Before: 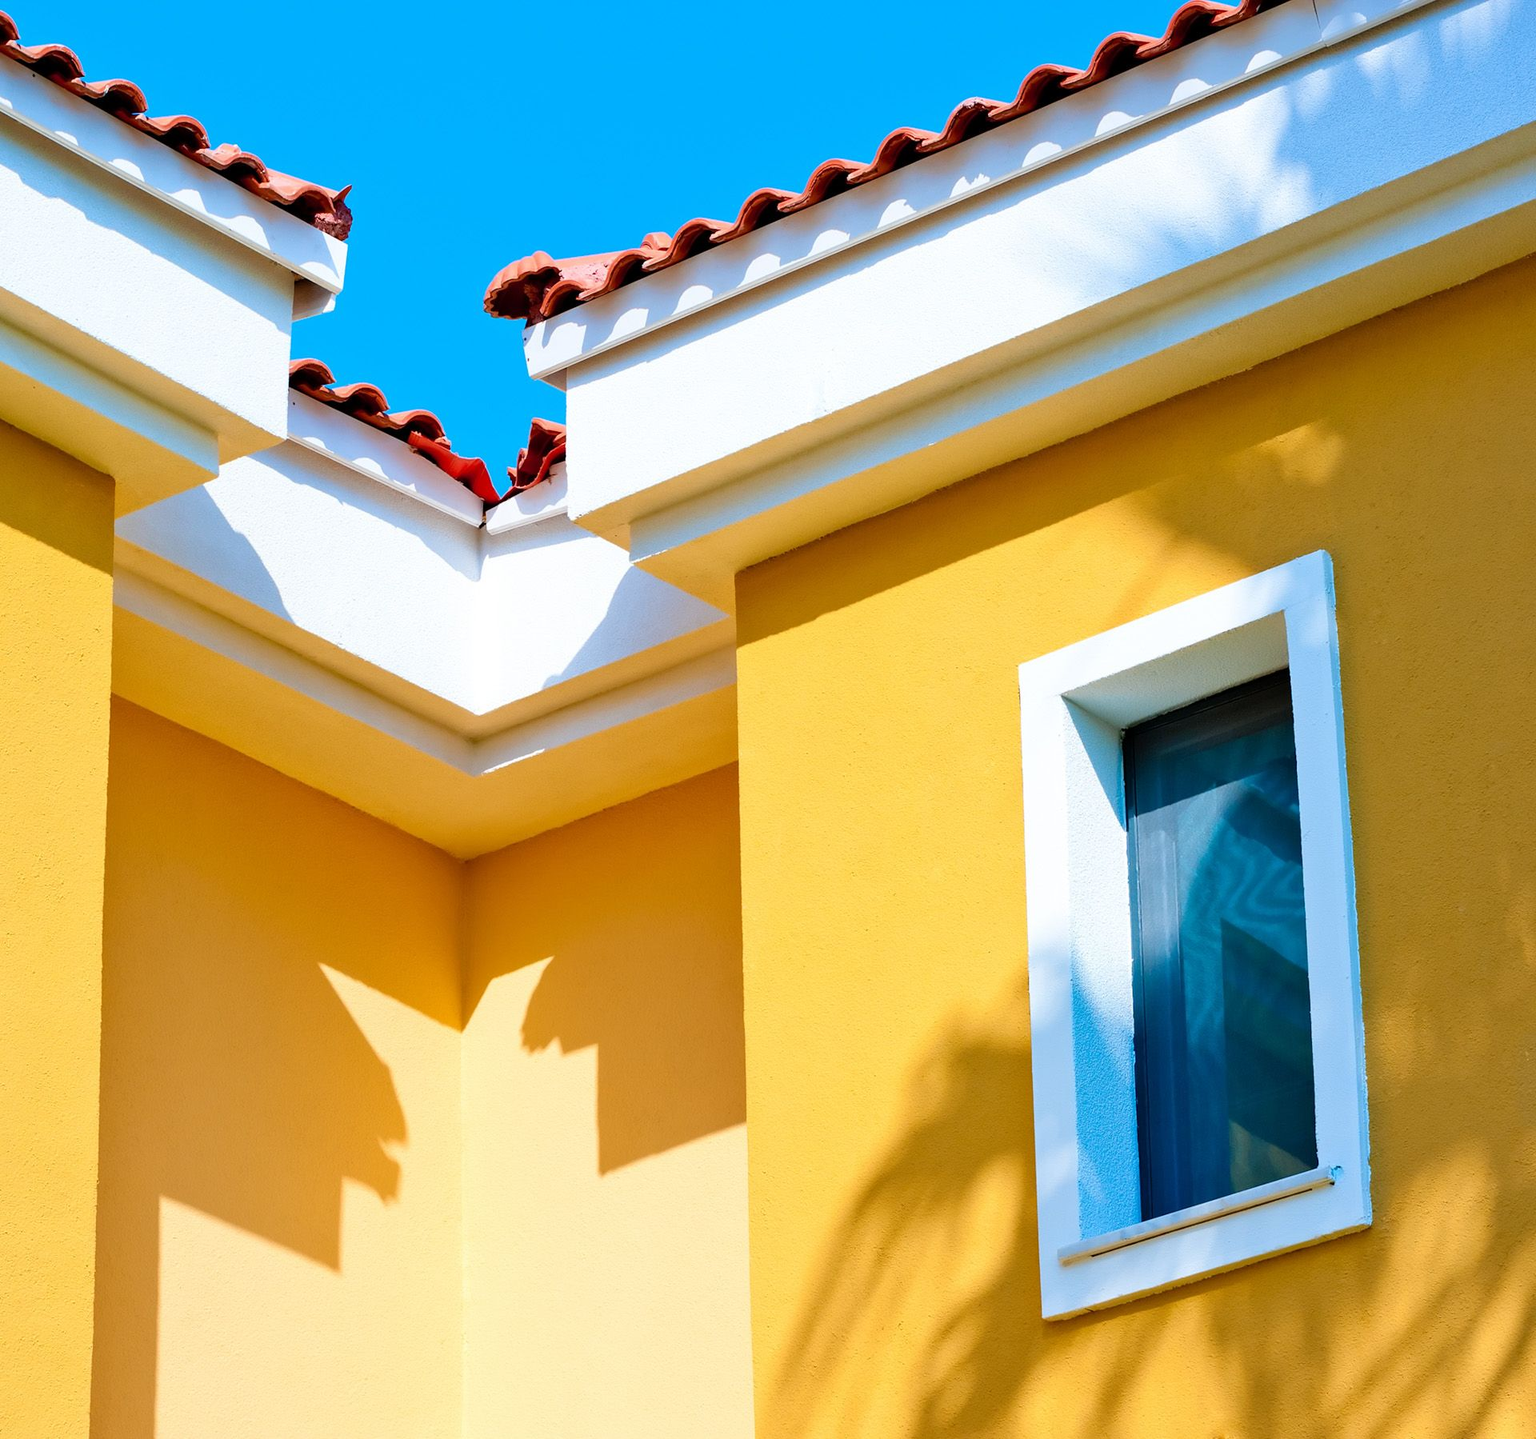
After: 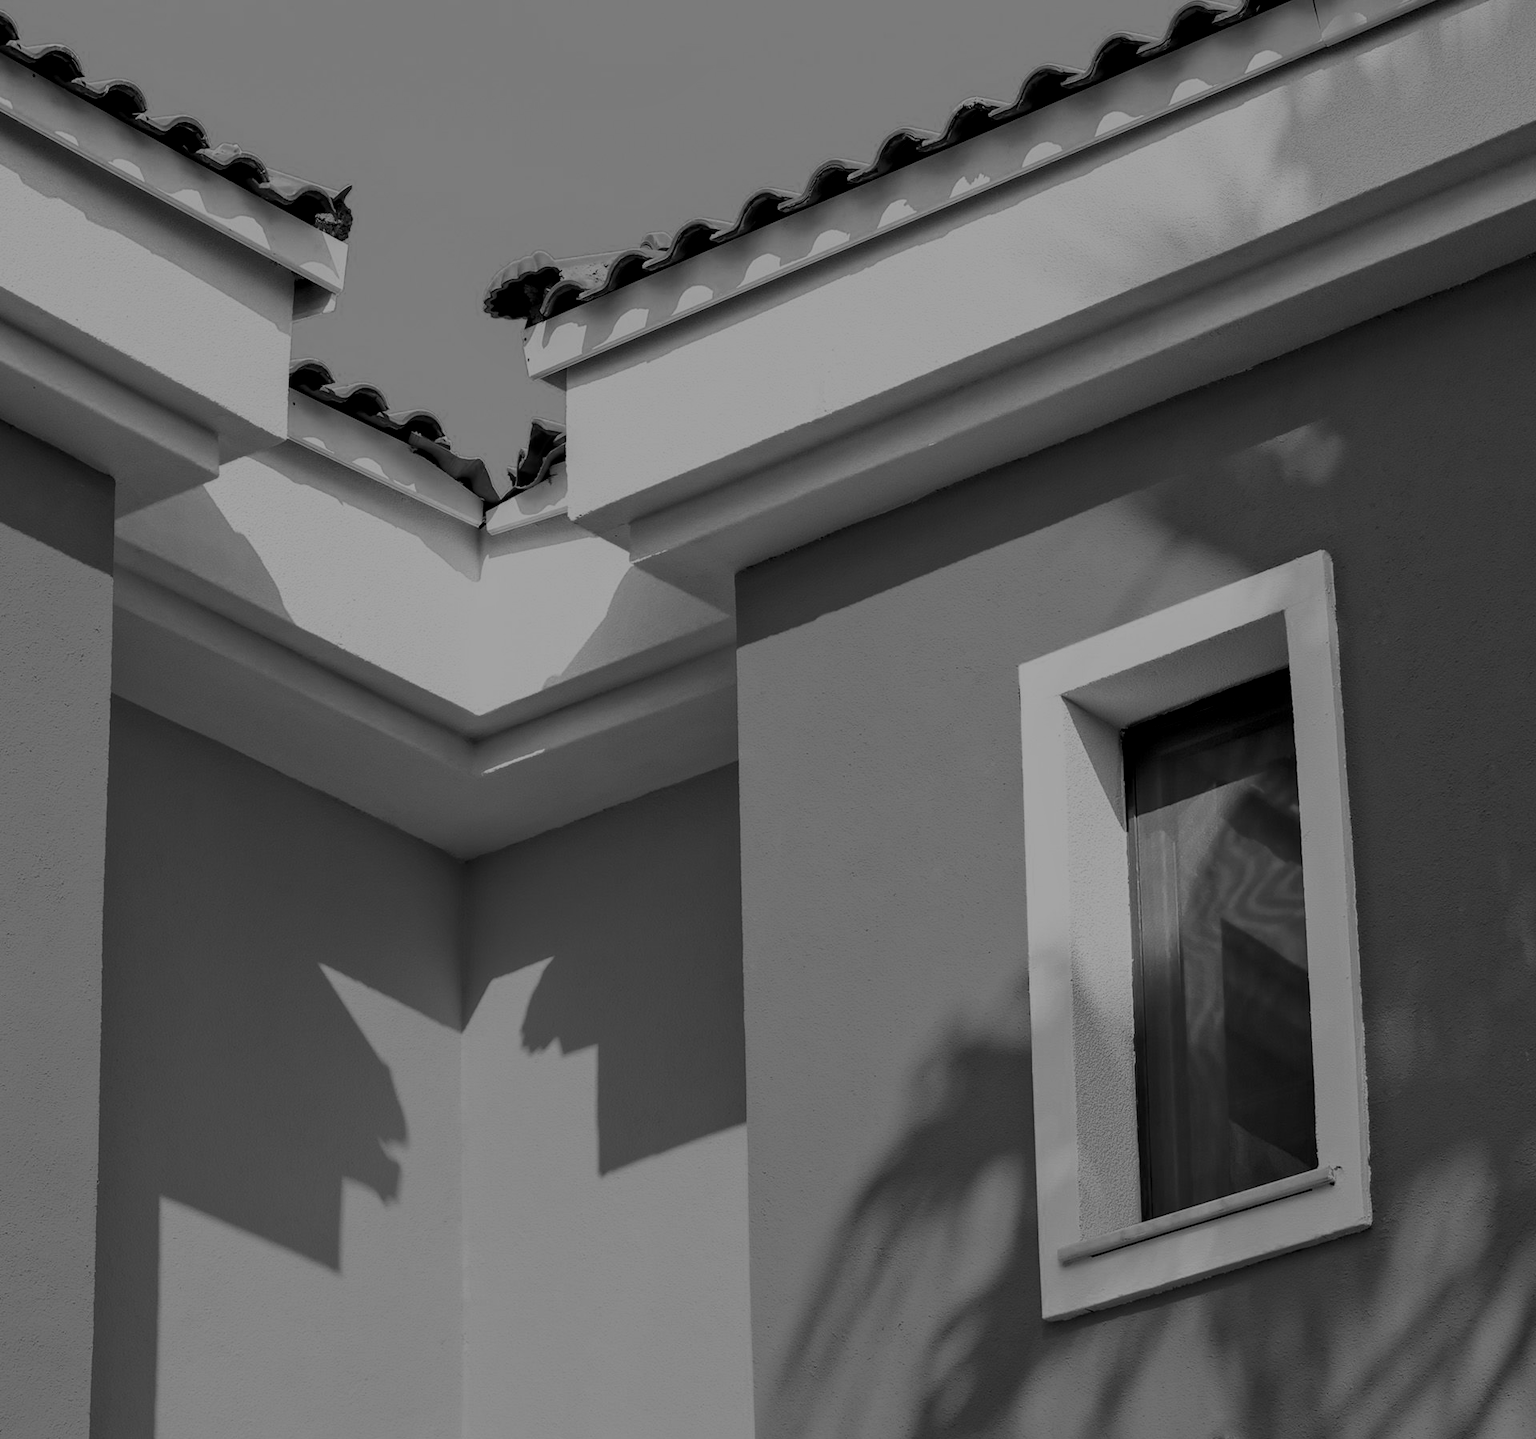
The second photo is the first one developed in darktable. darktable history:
contrast brightness saturation: contrast 0.09, saturation 0.28
local contrast: on, module defaults
exposure: exposure -1.468 EV, compensate highlight preservation false
color calibration: output gray [0.253, 0.26, 0.487, 0], gray › normalize channels true, illuminant same as pipeline (D50), adaptation XYZ, x 0.346, y 0.359, gamut compression 0
